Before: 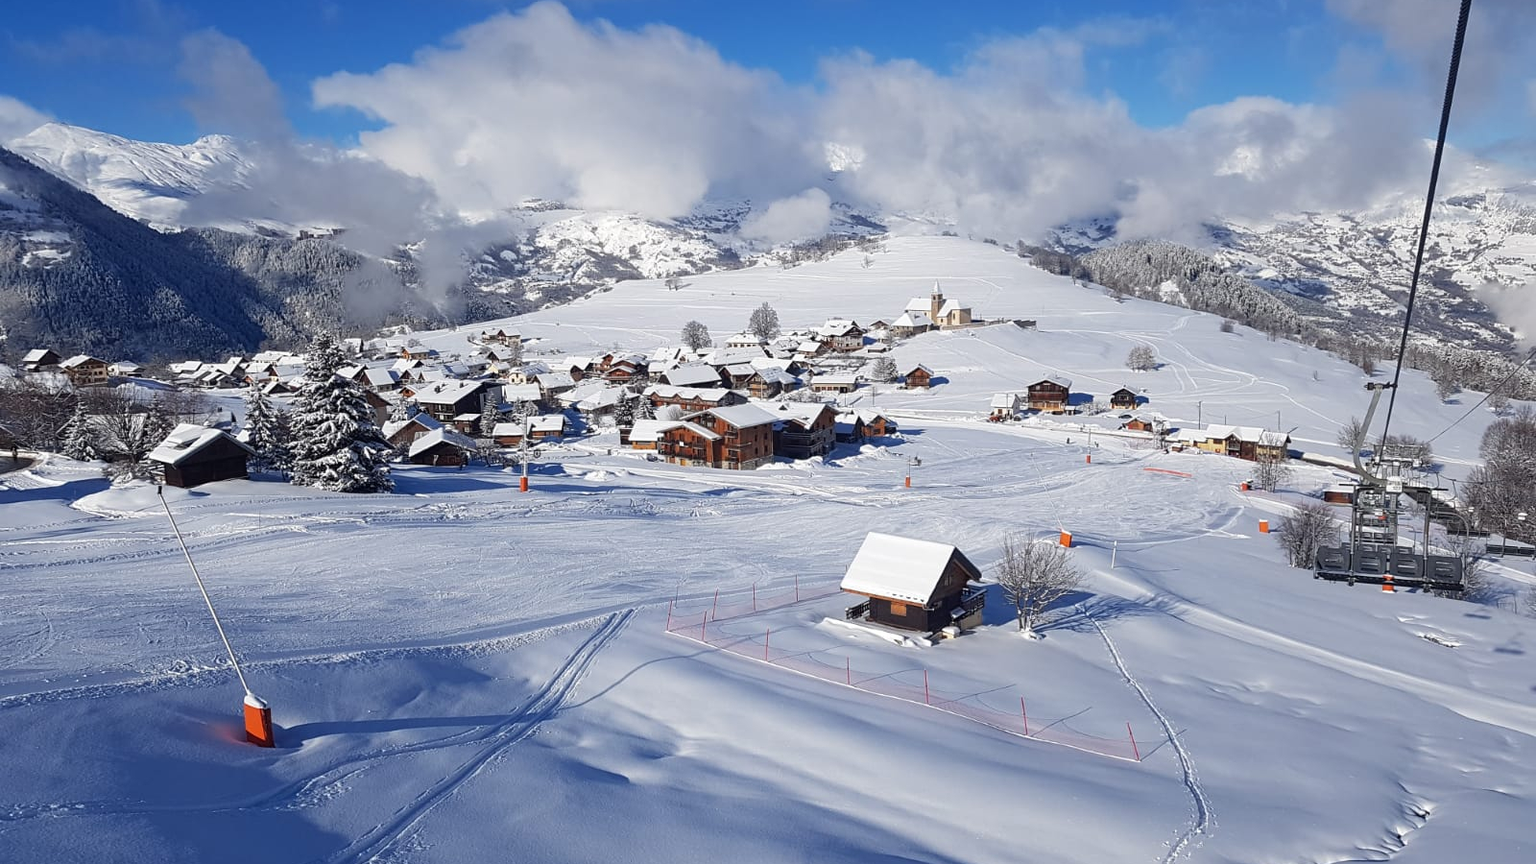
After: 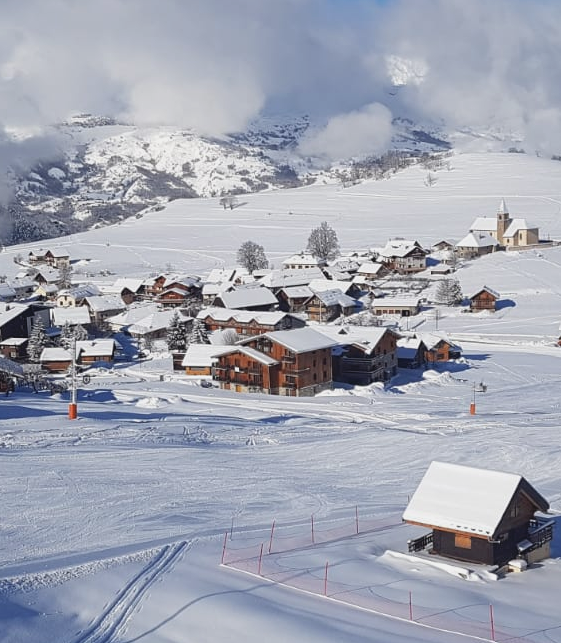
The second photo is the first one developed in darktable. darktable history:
contrast brightness saturation: contrast -0.103, saturation -0.103
crop and rotate: left 29.609%, top 10.35%, right 35.307%, bottom 18.111%
